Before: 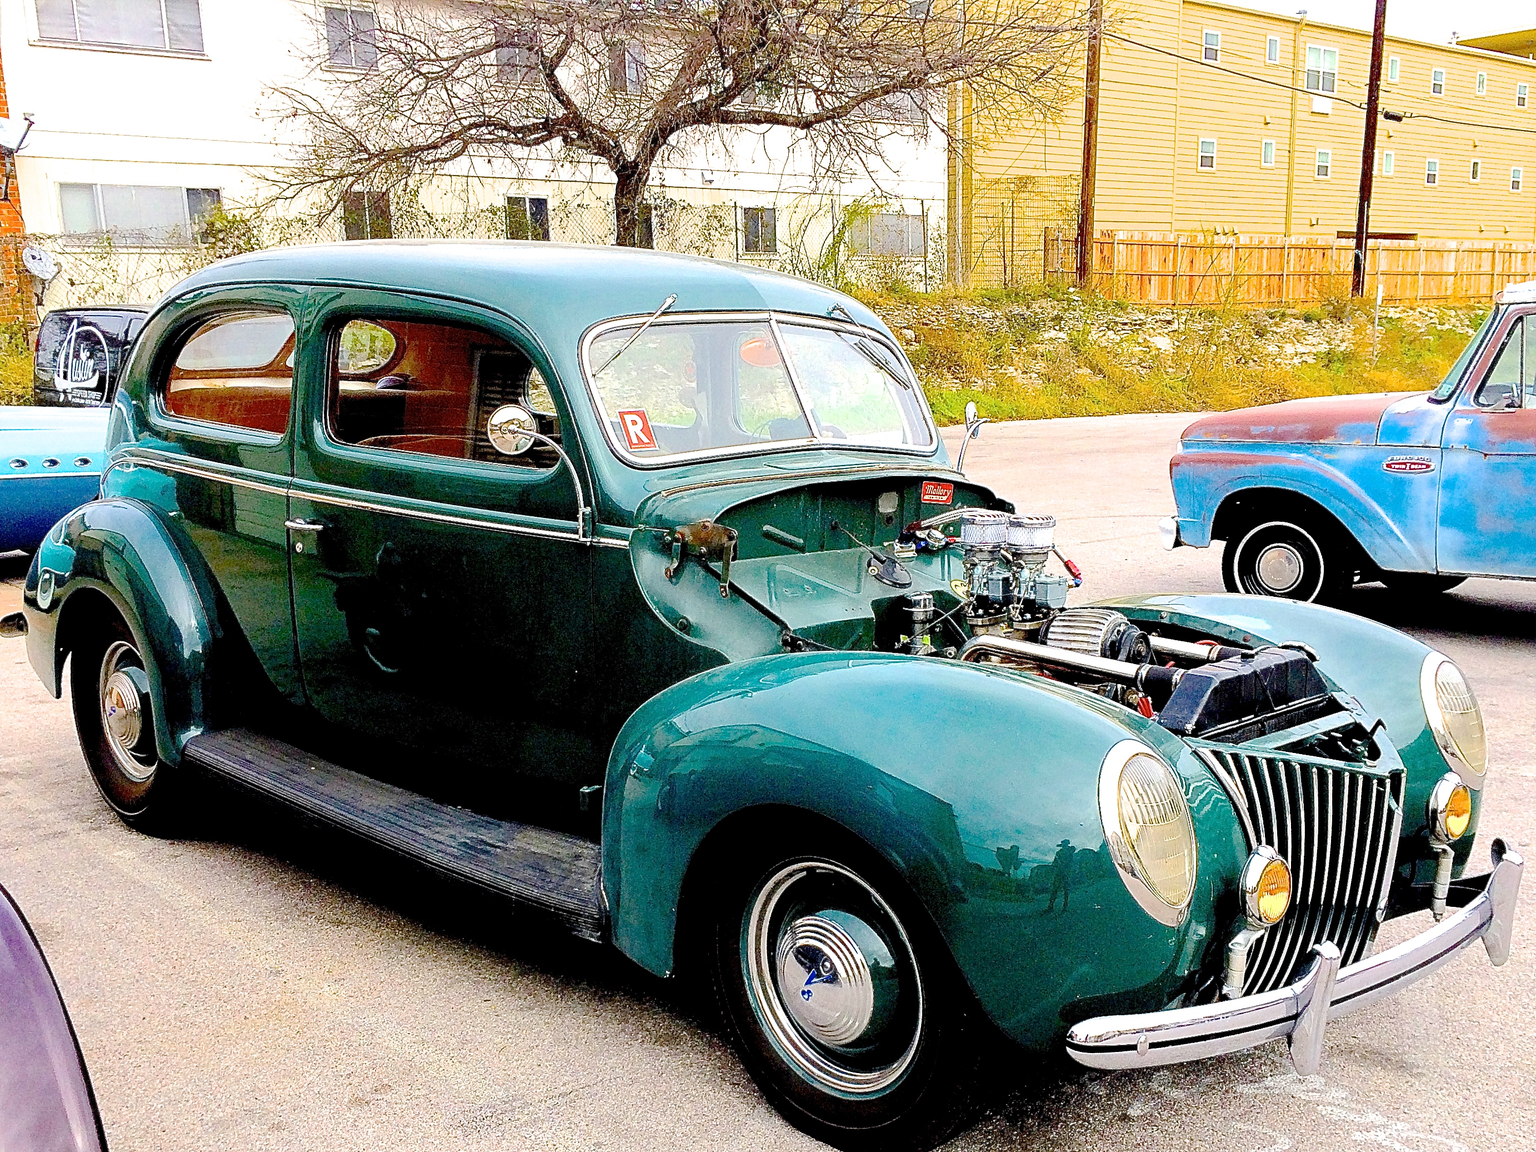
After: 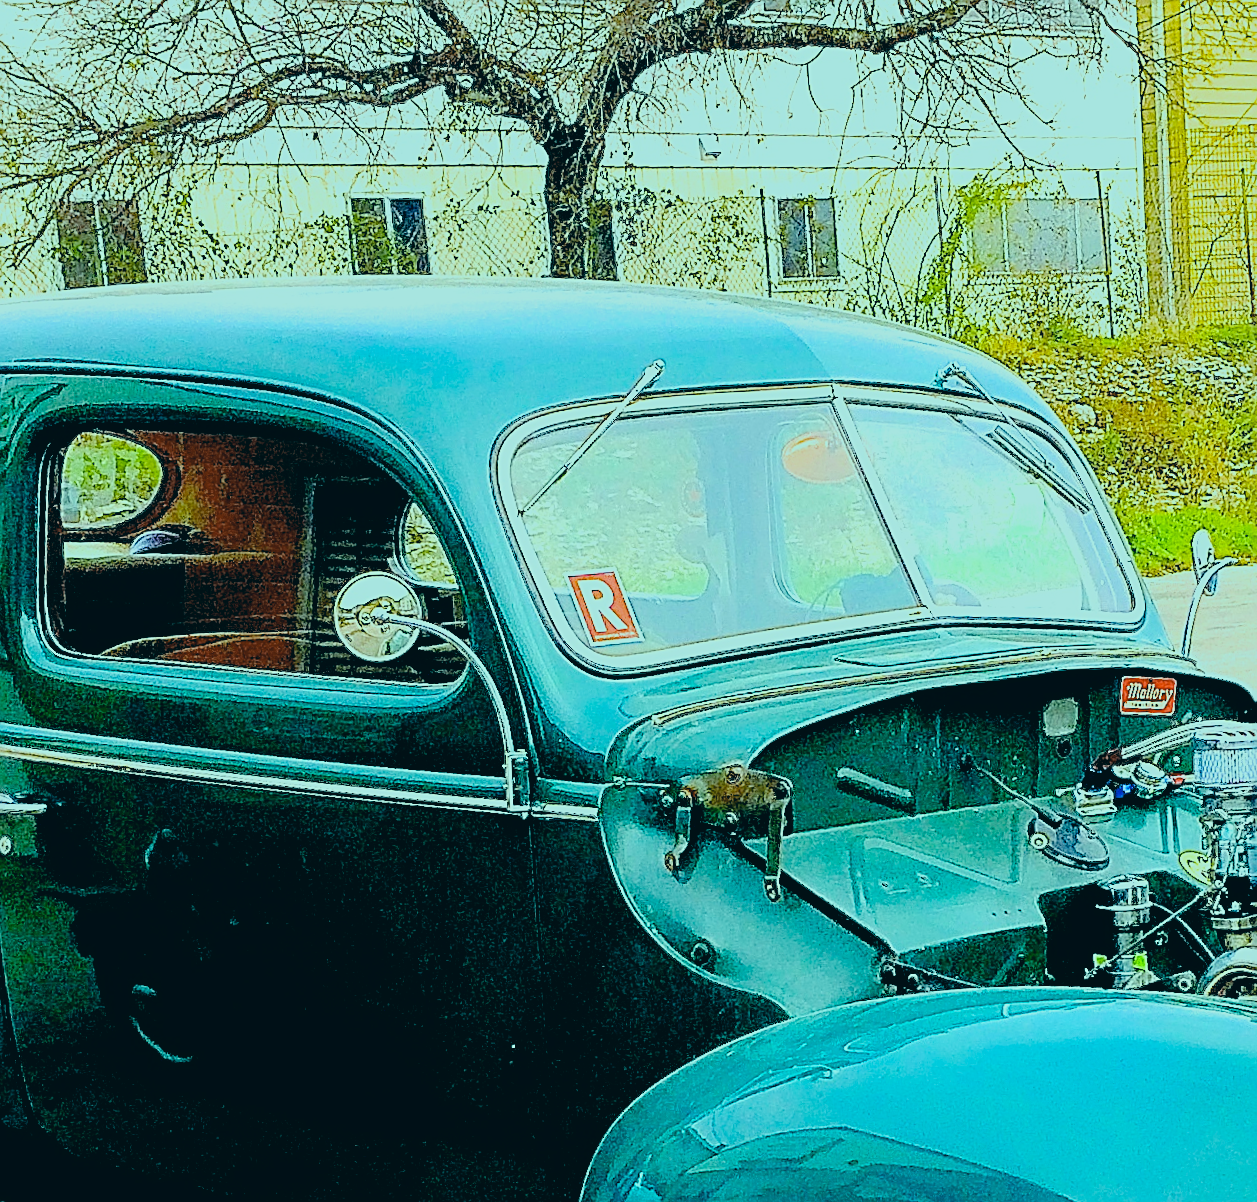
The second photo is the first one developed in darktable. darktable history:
contrast brightness saturation: contrast 0.07, brightness 0.08, saturation 0.18
rotate and perspective: rotation -2.56°, automatic cropping off
white balance: red 0.954, blue 1.079
crop: left 20.248%, top 10.86%, right 35.675%, bottom 34.321%
filmic rgb: black relative exposure -7.65 EV, white relative exposure 4.56 EV, hardness 3.61, color science v6 (2022)
color correction: highlights a* -20.08, highlights b* 9.8, shadows a* -20.4, shadows b* -10.76
sharpen: on, module defaults
